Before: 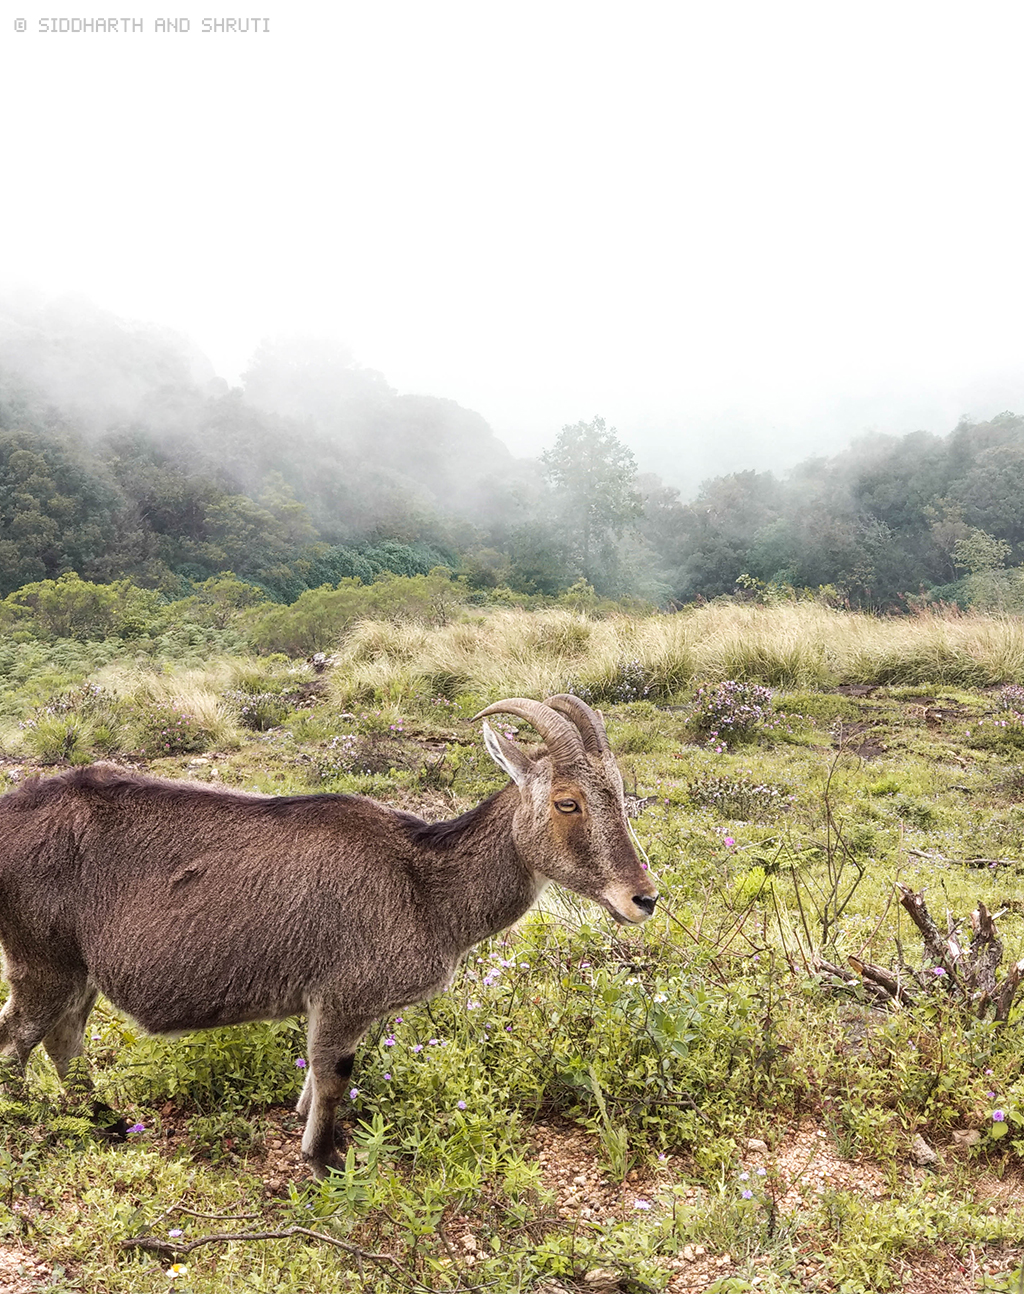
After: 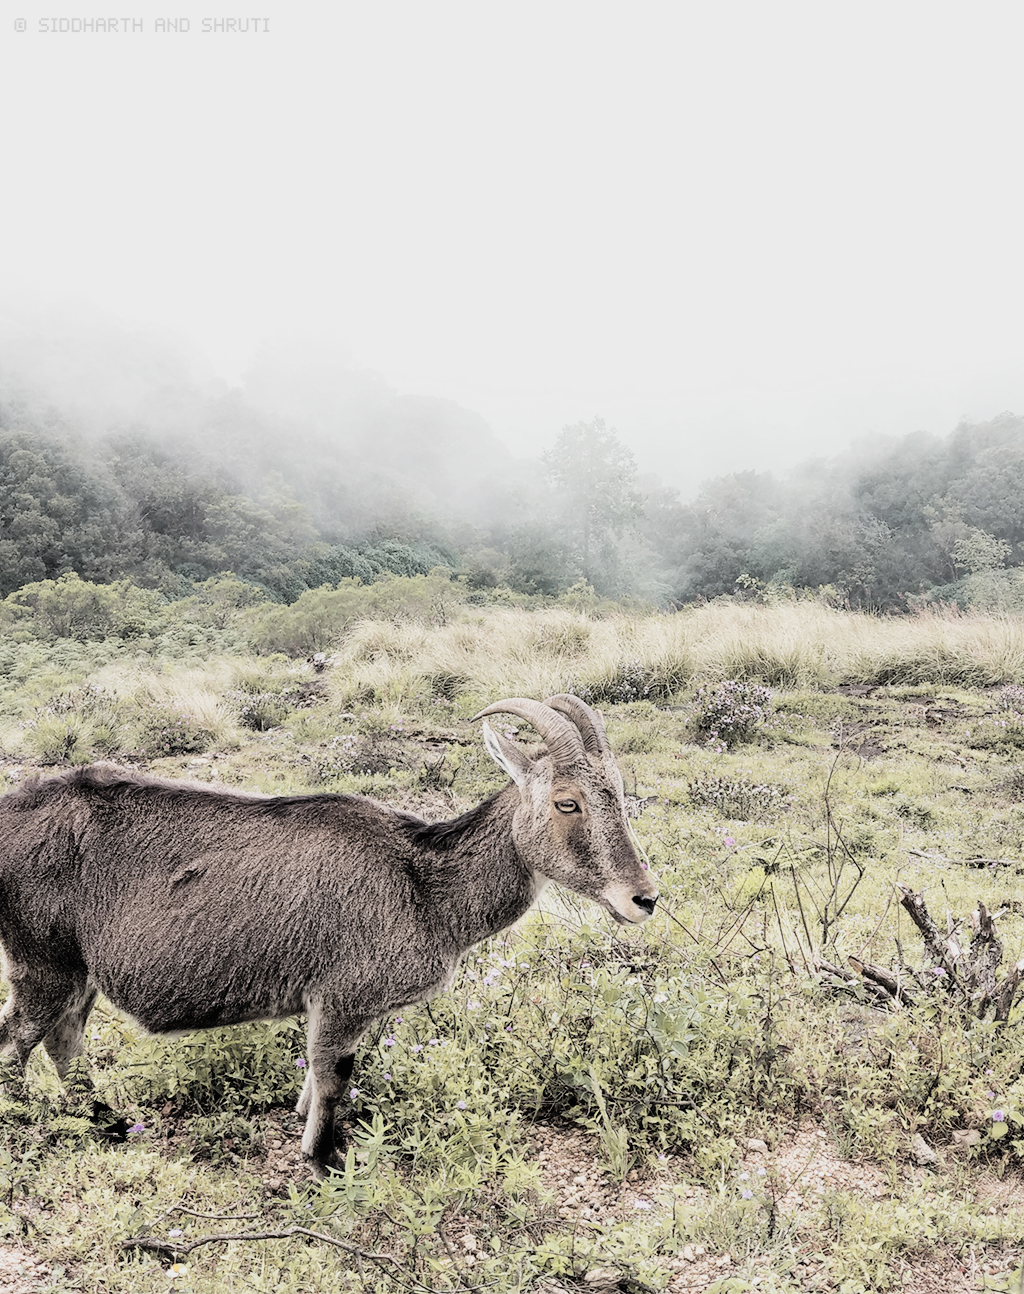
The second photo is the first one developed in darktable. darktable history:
filmic rgb: black relative exposure -5 EV, hardness 2.88, contrast 1.3, highlights saturation mix -10%
contrast brightness saturation: brightness 0.18, saturation -0.5
